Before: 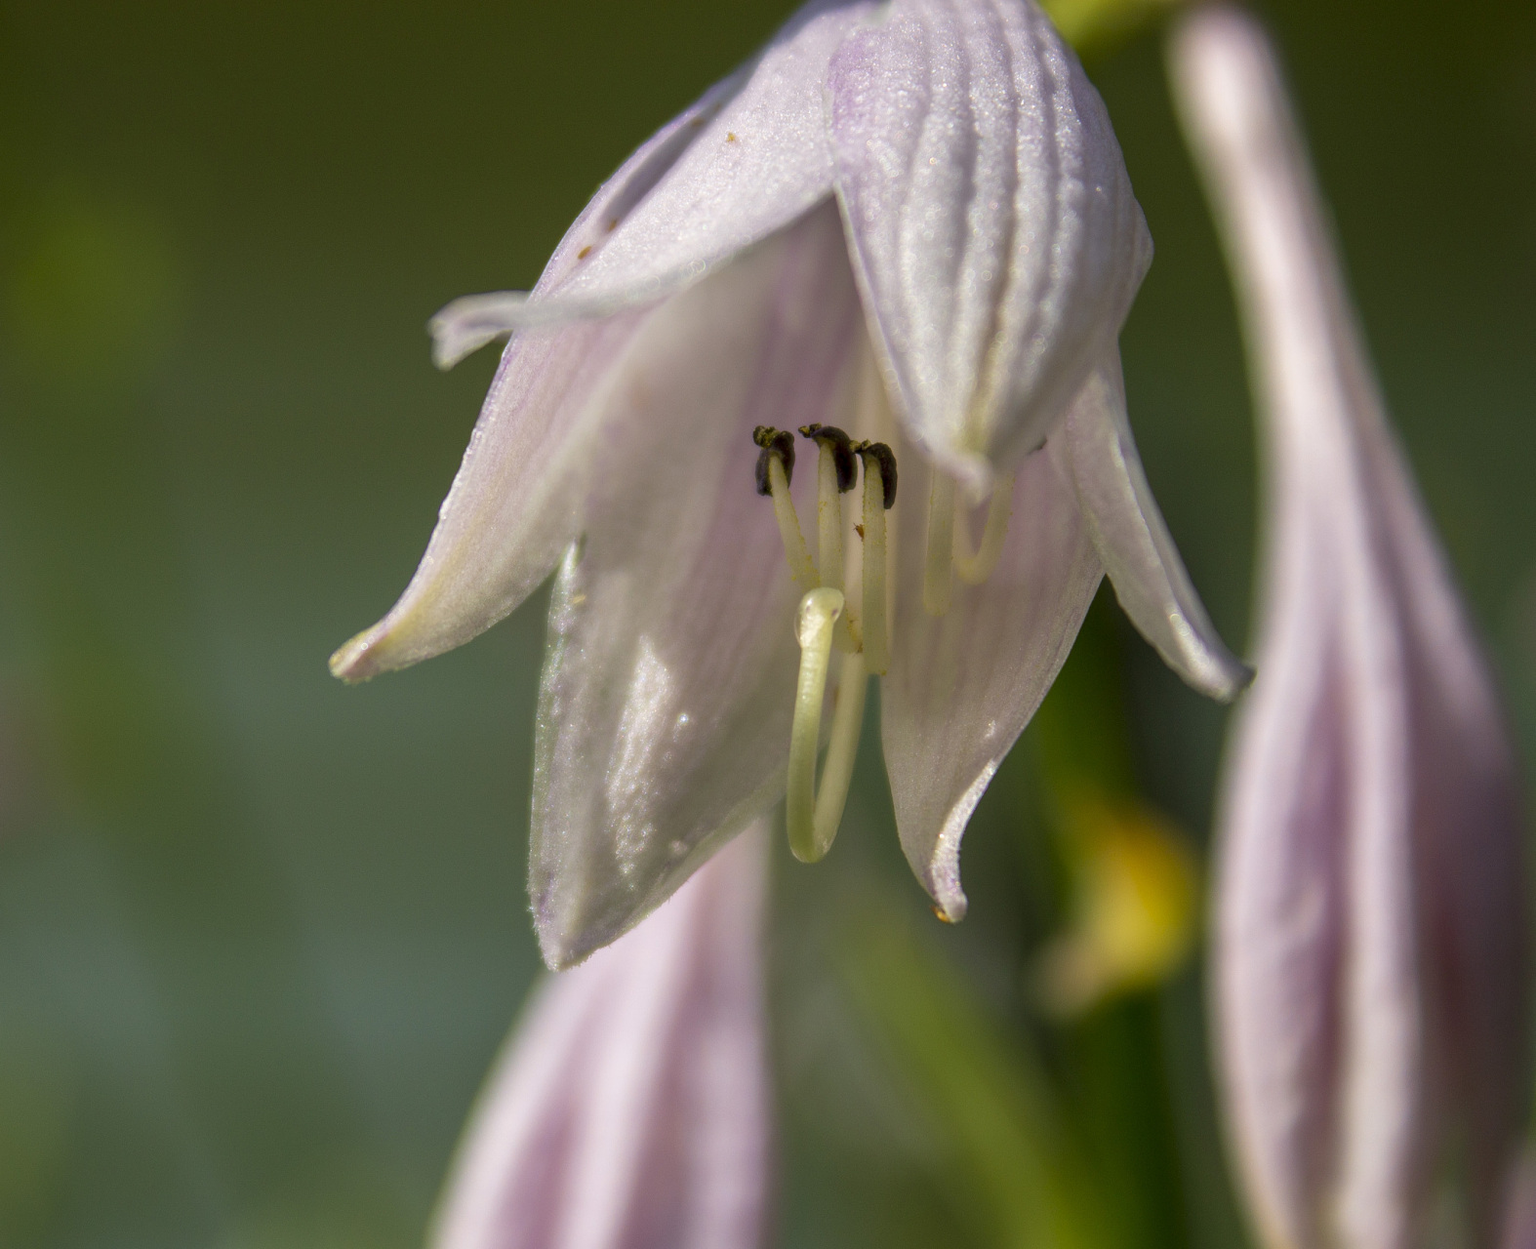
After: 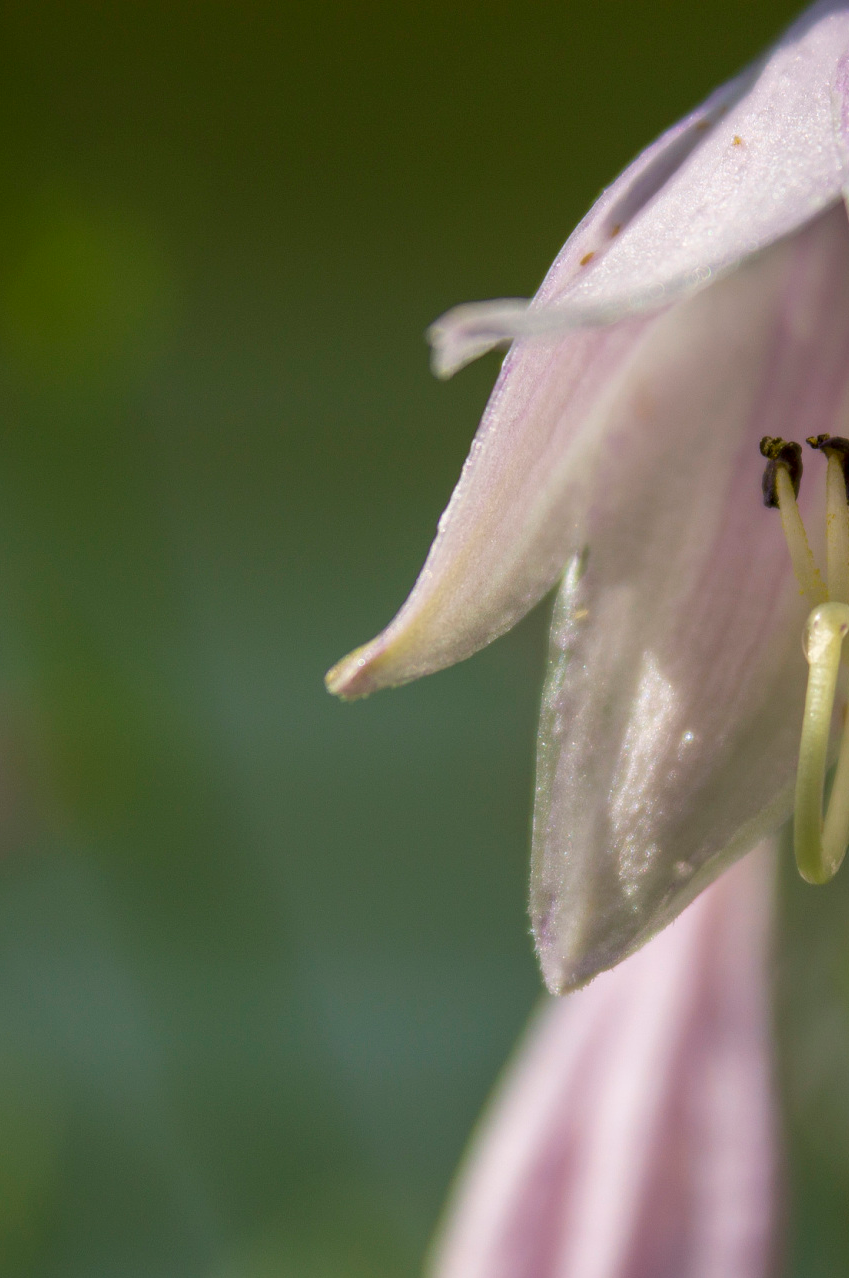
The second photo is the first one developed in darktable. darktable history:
crop: left 0.793%, right 45.267%, bottom 0.091%
